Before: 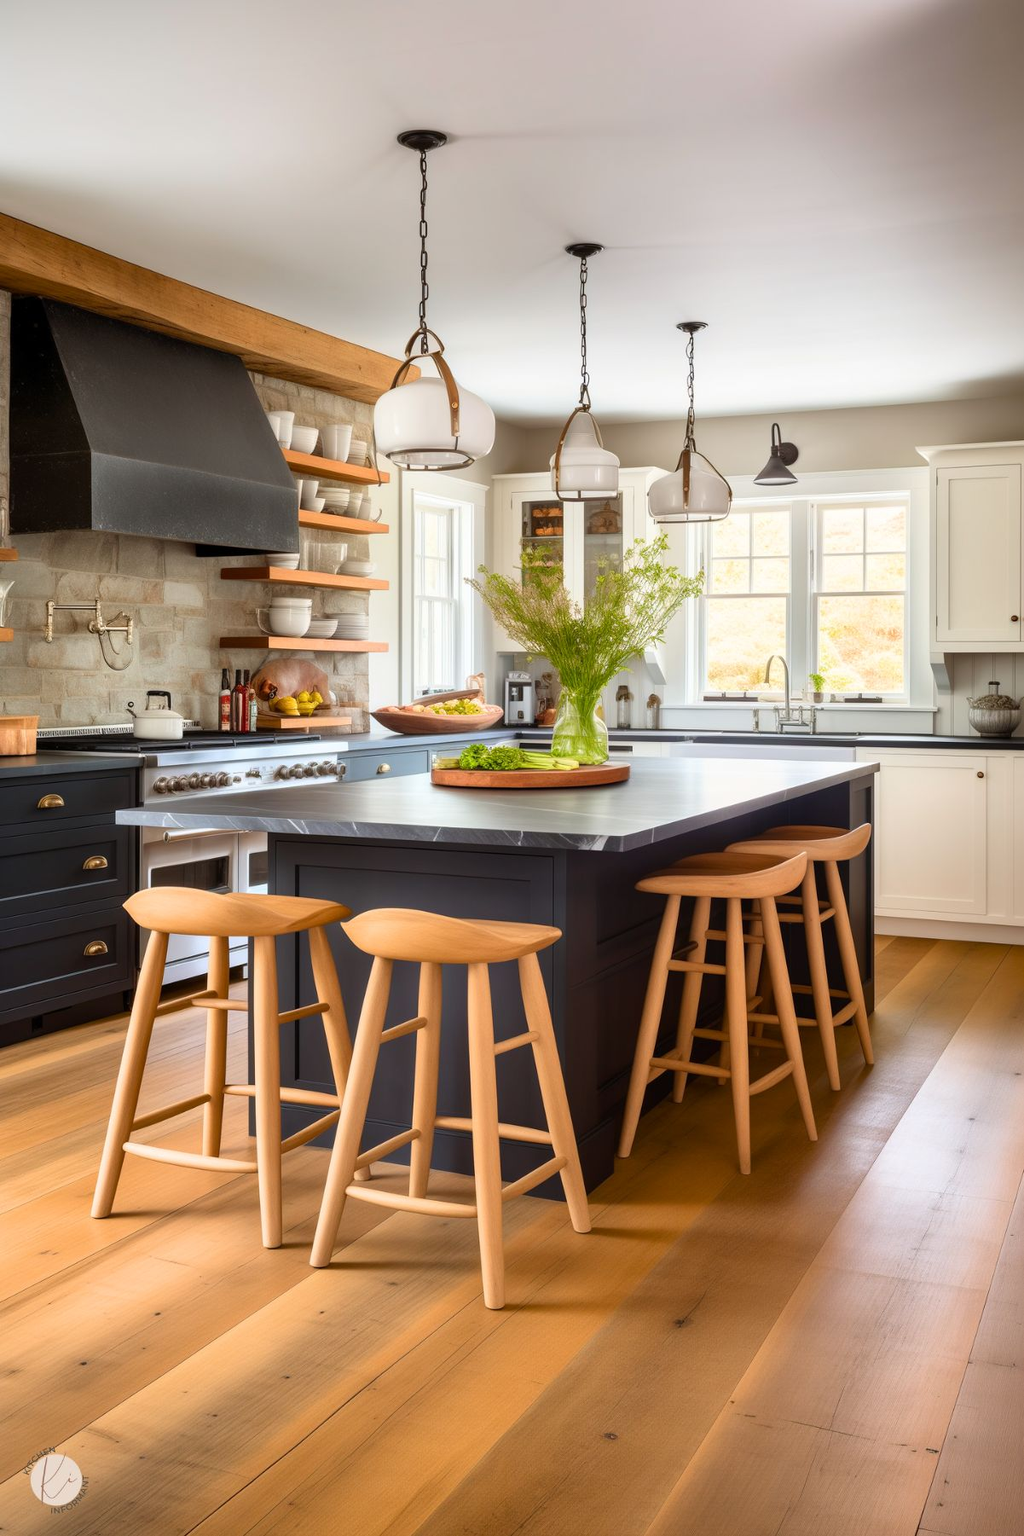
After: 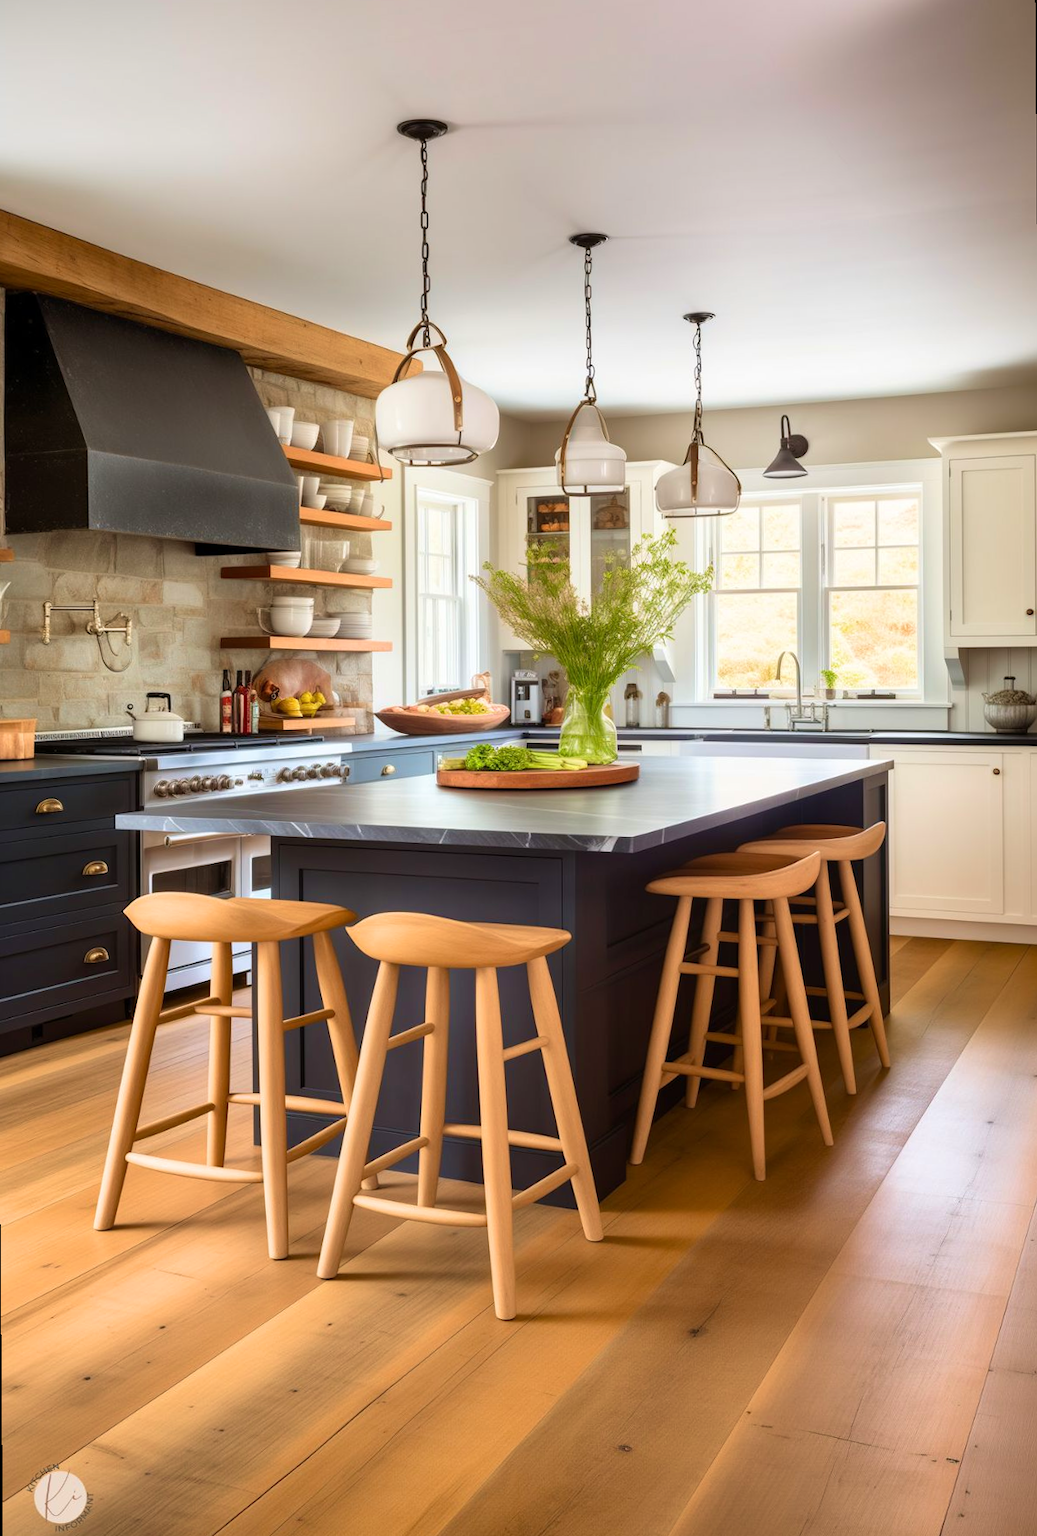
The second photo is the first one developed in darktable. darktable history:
velvia: on, module defaults
white balance: red 1, blue 1
rotate and perspective: rotation -0.45°, automatic cropping original format, crop left 0.008, crop right 0.992, crop top 0.012, crop bottom 0.988
